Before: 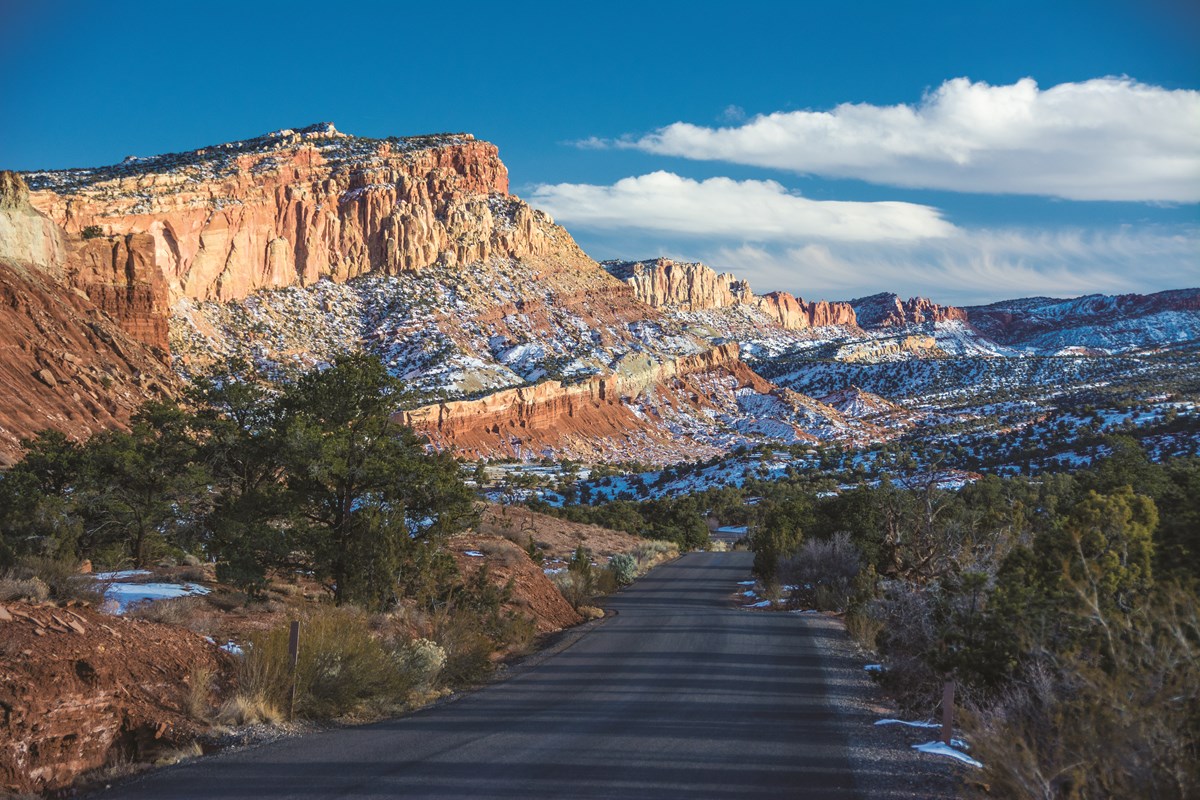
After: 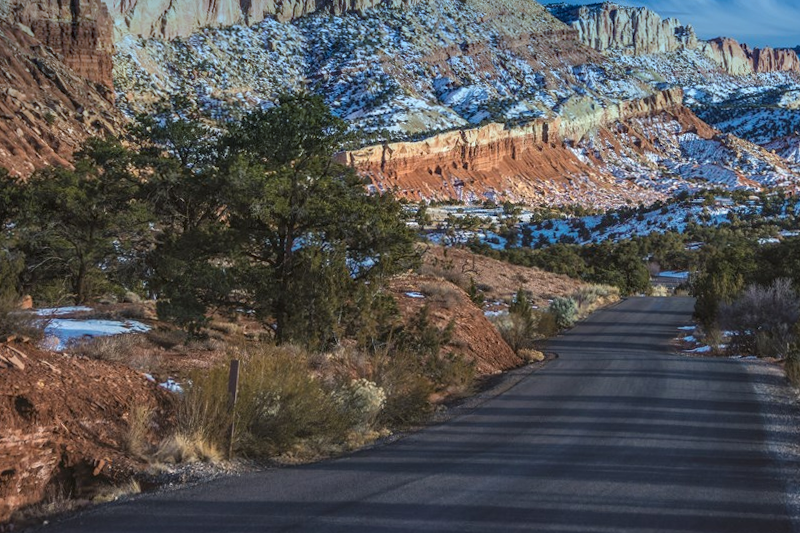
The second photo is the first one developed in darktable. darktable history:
crop and rotate: angle -0.82°, left 3.85%, top 31.828%, right 27.992%
local contrast: on, module defaults
graduated density: density 2.02 EV, hardness 44%, rotation 0.374°, offset 8.21, hue 208.8°, saturation 97%
